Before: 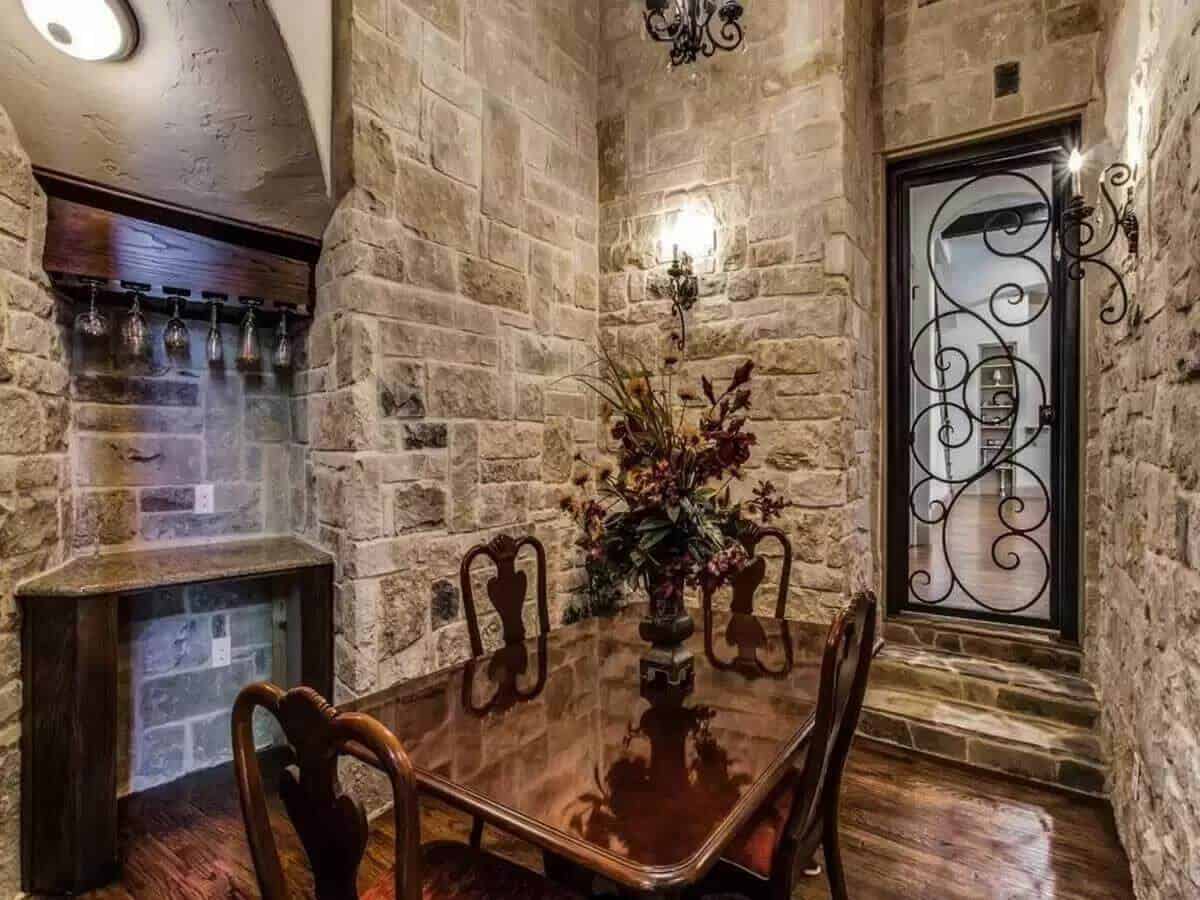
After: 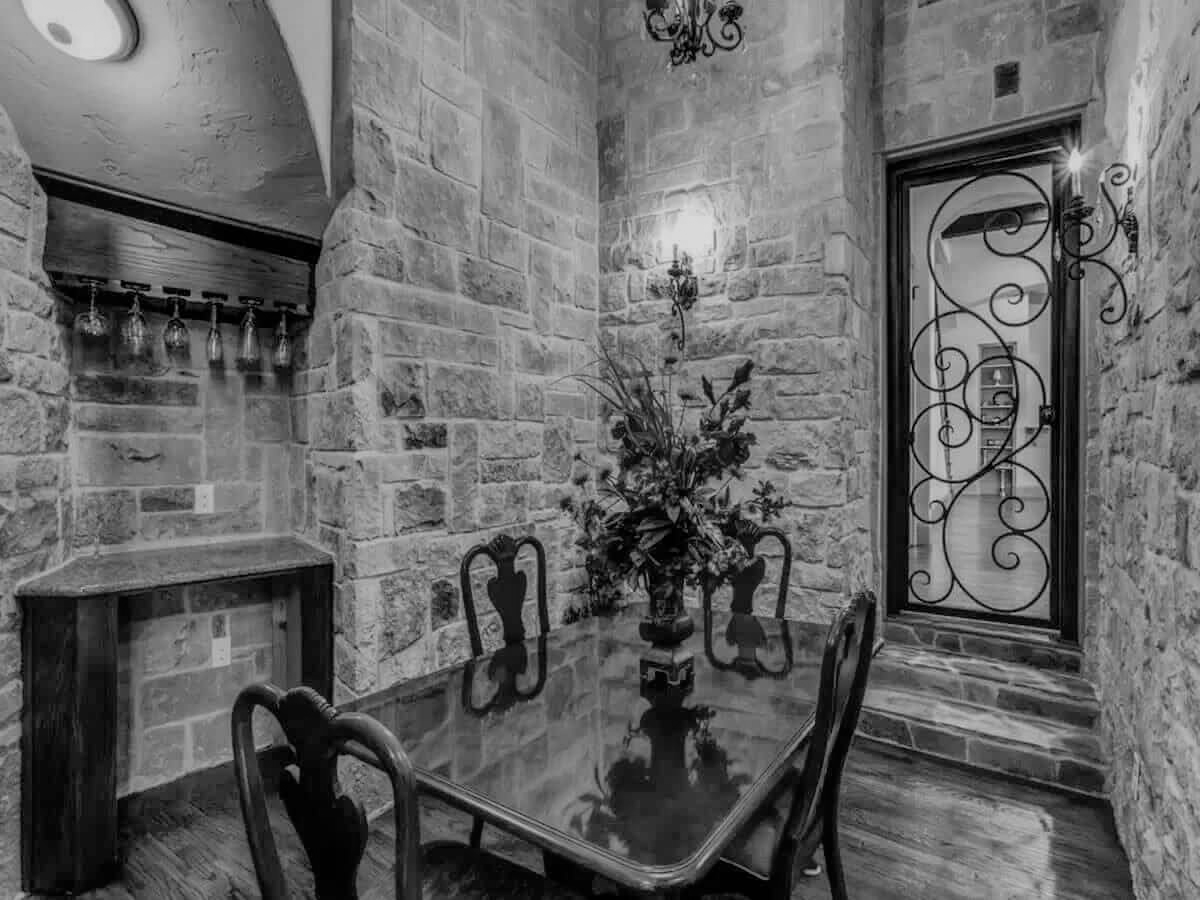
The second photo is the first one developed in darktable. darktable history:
monochrome: on, module defaults
filmic rgb: black relative exposure -16 EV, threshold -0.33 EV, transition 3.19 EV, structure ↔ texture 100%, target black luminance 0%, hardness 7.57, latitude 72.96%, contrast 0.908, highlights saturation mix 10%, shadows ↔ highlights balance -0.38%, add noise in highlights 0, preserve chrominance no, color science v4 (2020), iterations of high-quality reconstruction 10, enable highlight reconstruction true
shadows and highlights: on, module defaults
